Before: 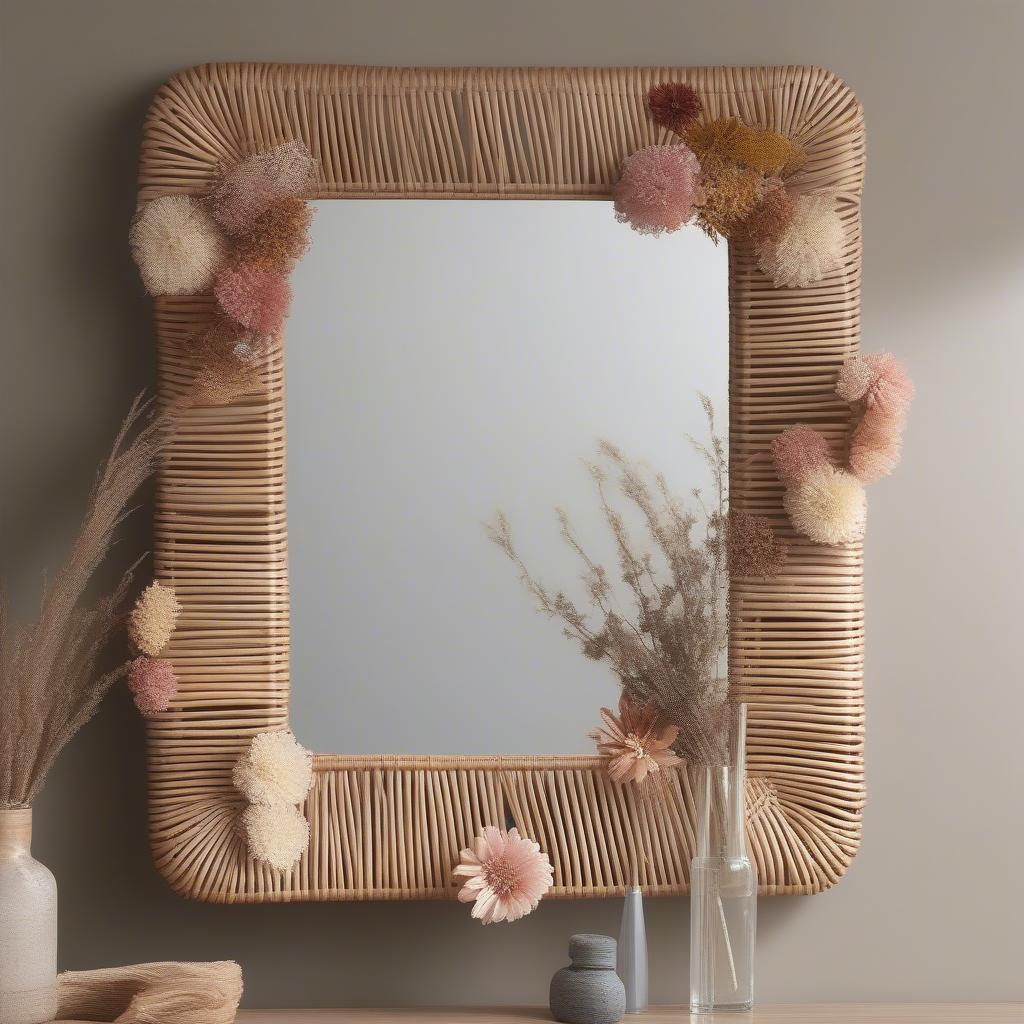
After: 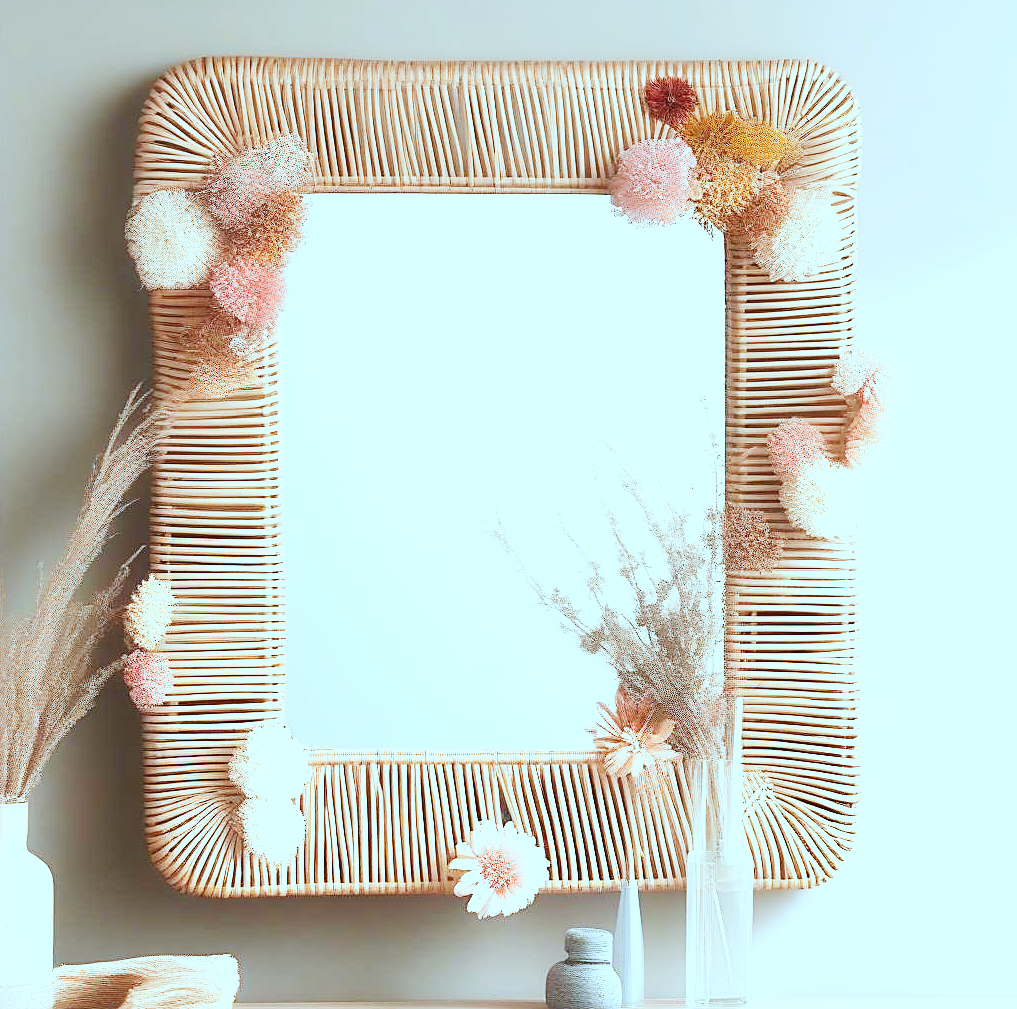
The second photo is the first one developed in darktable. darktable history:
exposure: black level correction 0, exposure 0.693 EV, compensate exposure bias true, compensate highlight preservation false
sharpen: on, module defaults
base curve: curves: ch0 [(0, 0.003) (0.001, 0.002) (0.006, 0.004) (0.02, 0.022) (0.048, 0.086) (0.094, 0.234) (0.162, 0.431) (0.258, 0.629) (0.385, 0.8) (0.548, 0.918) (0.751, 0.988) (1, 1)], preserve colors none
crop: left 0.448%, top 0.664%, right 0.184%, bottom 0.794%
local contrast: mode bilateral grid, contrast 14, coarseness 37, detail 104%, midtone range 0.2
color correction: highlights a* -11.51, highlights b* -14.9
